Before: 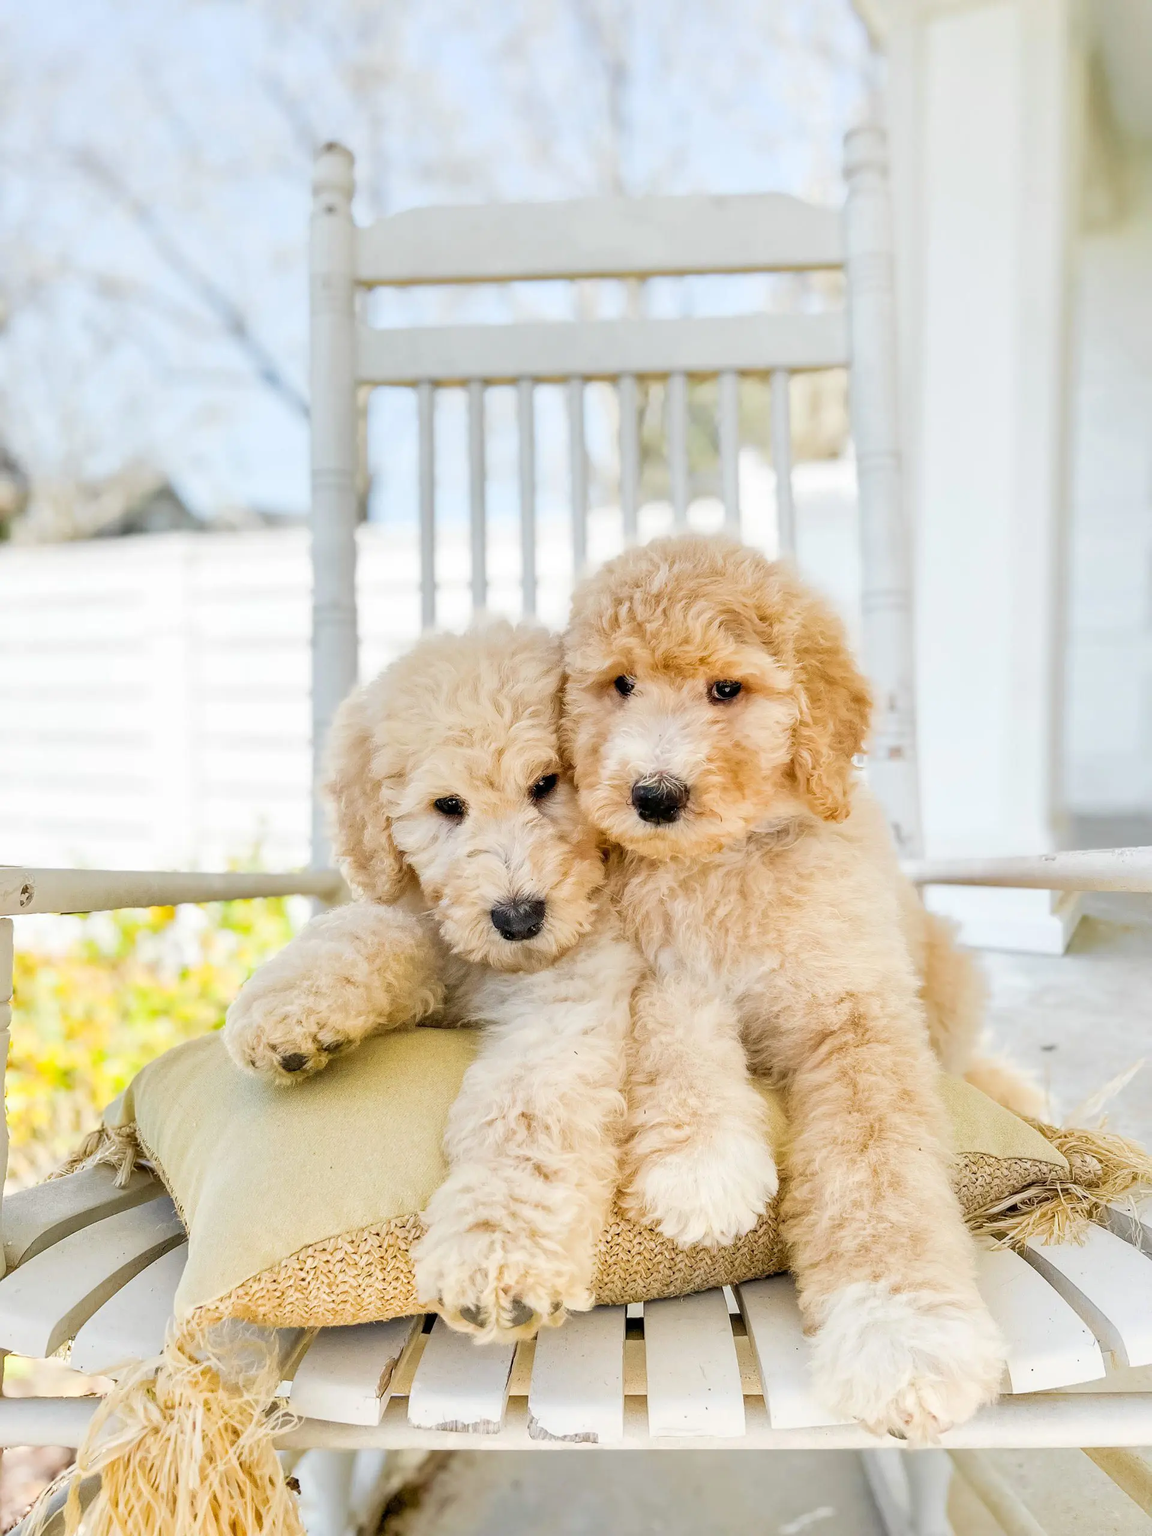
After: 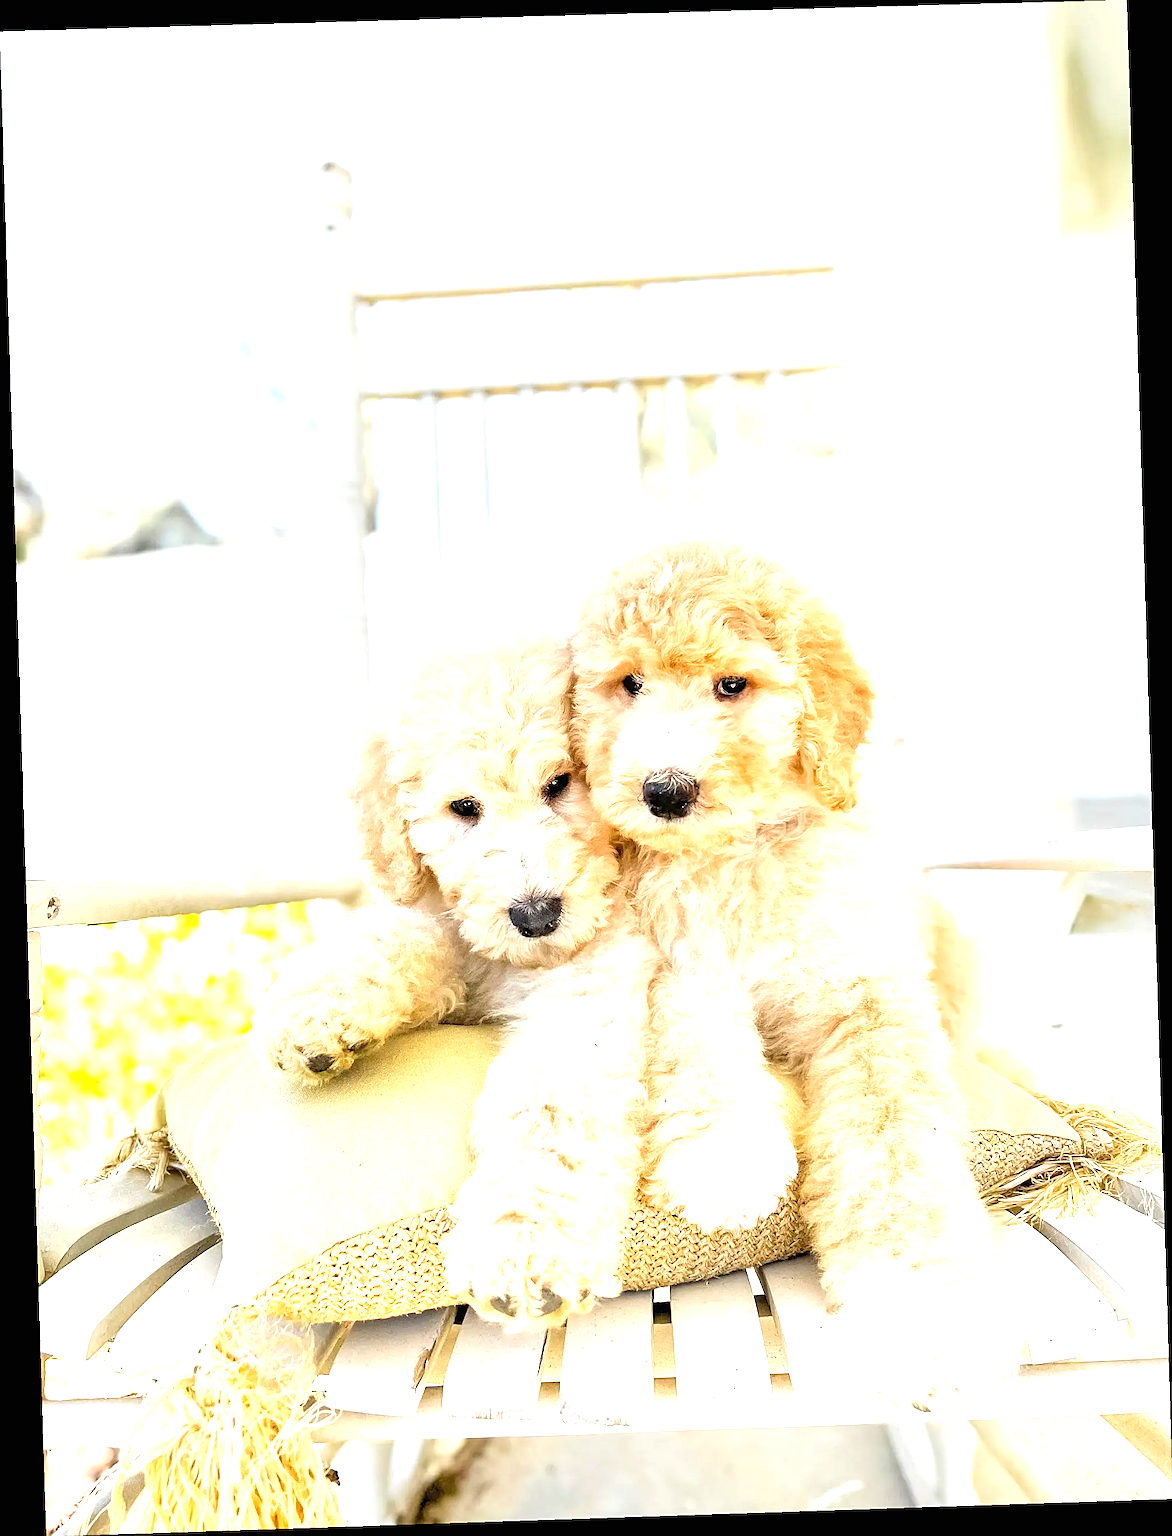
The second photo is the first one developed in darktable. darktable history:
sharpen: on, module defaults
rotate and perspective: rotation -1.77°, lens shift (horizontal) 0.004, automatic cropping off
exposure: black level correction 0, exposure 1.125 EV, compensate exposure bias true, compensate highlight preservation false
